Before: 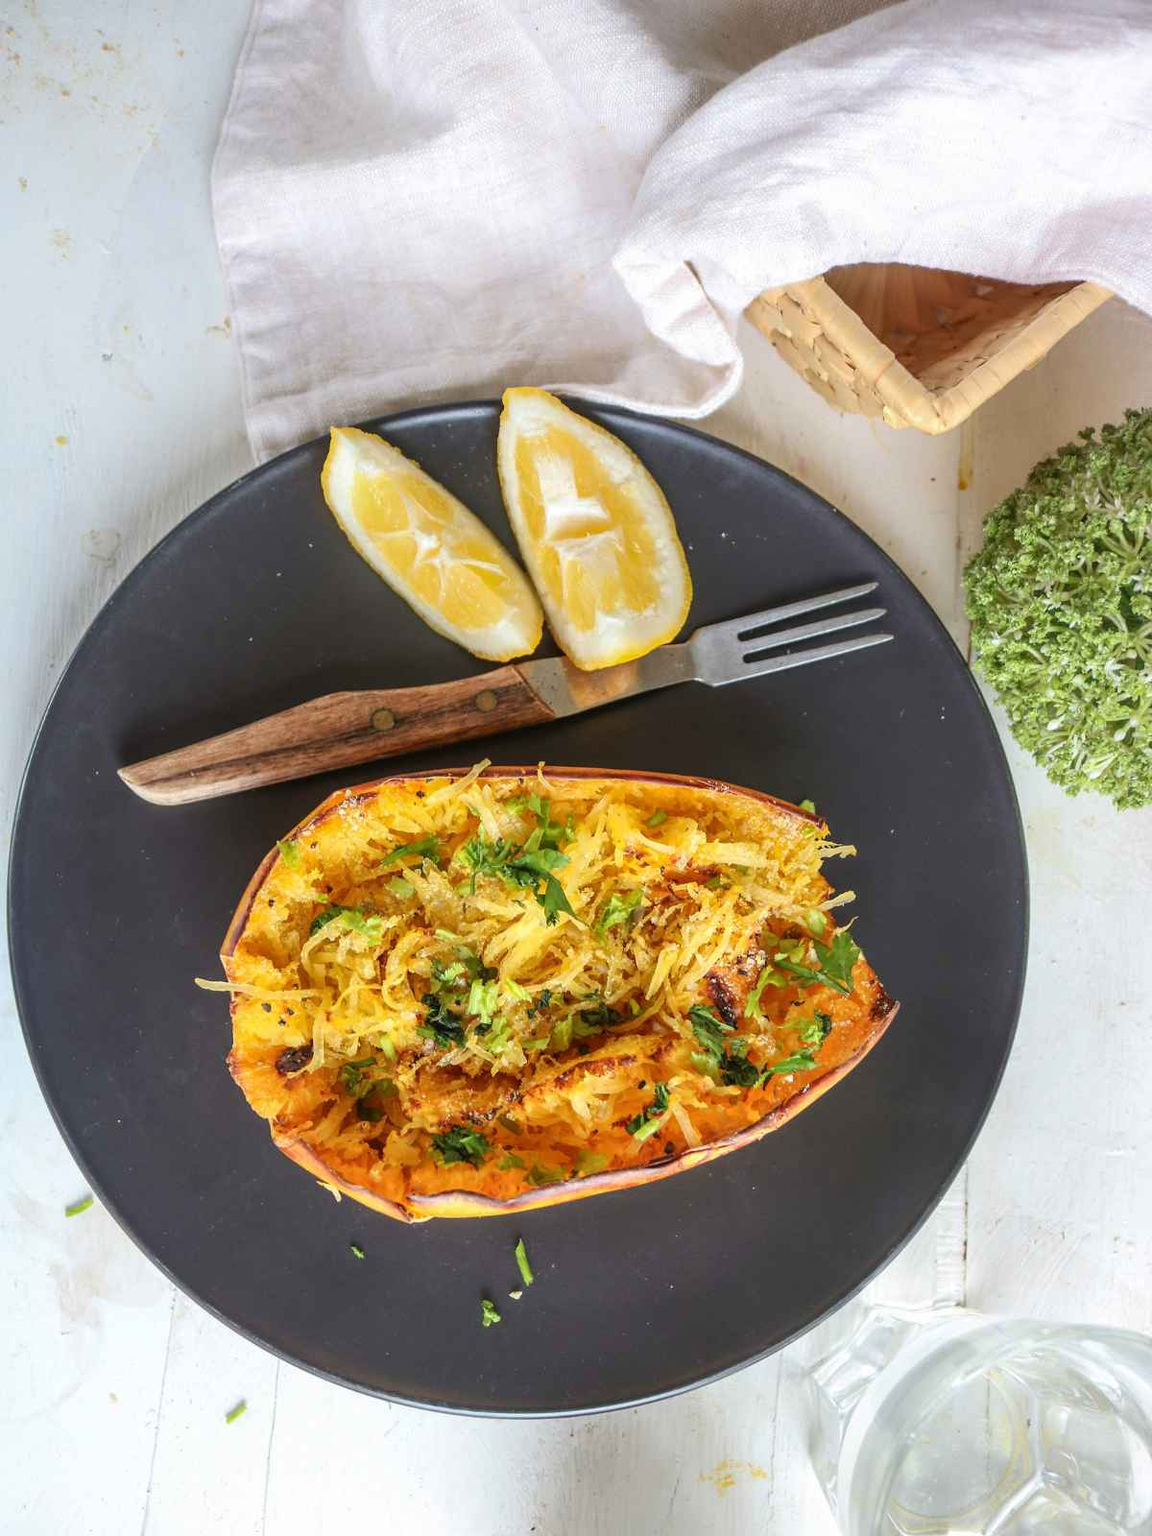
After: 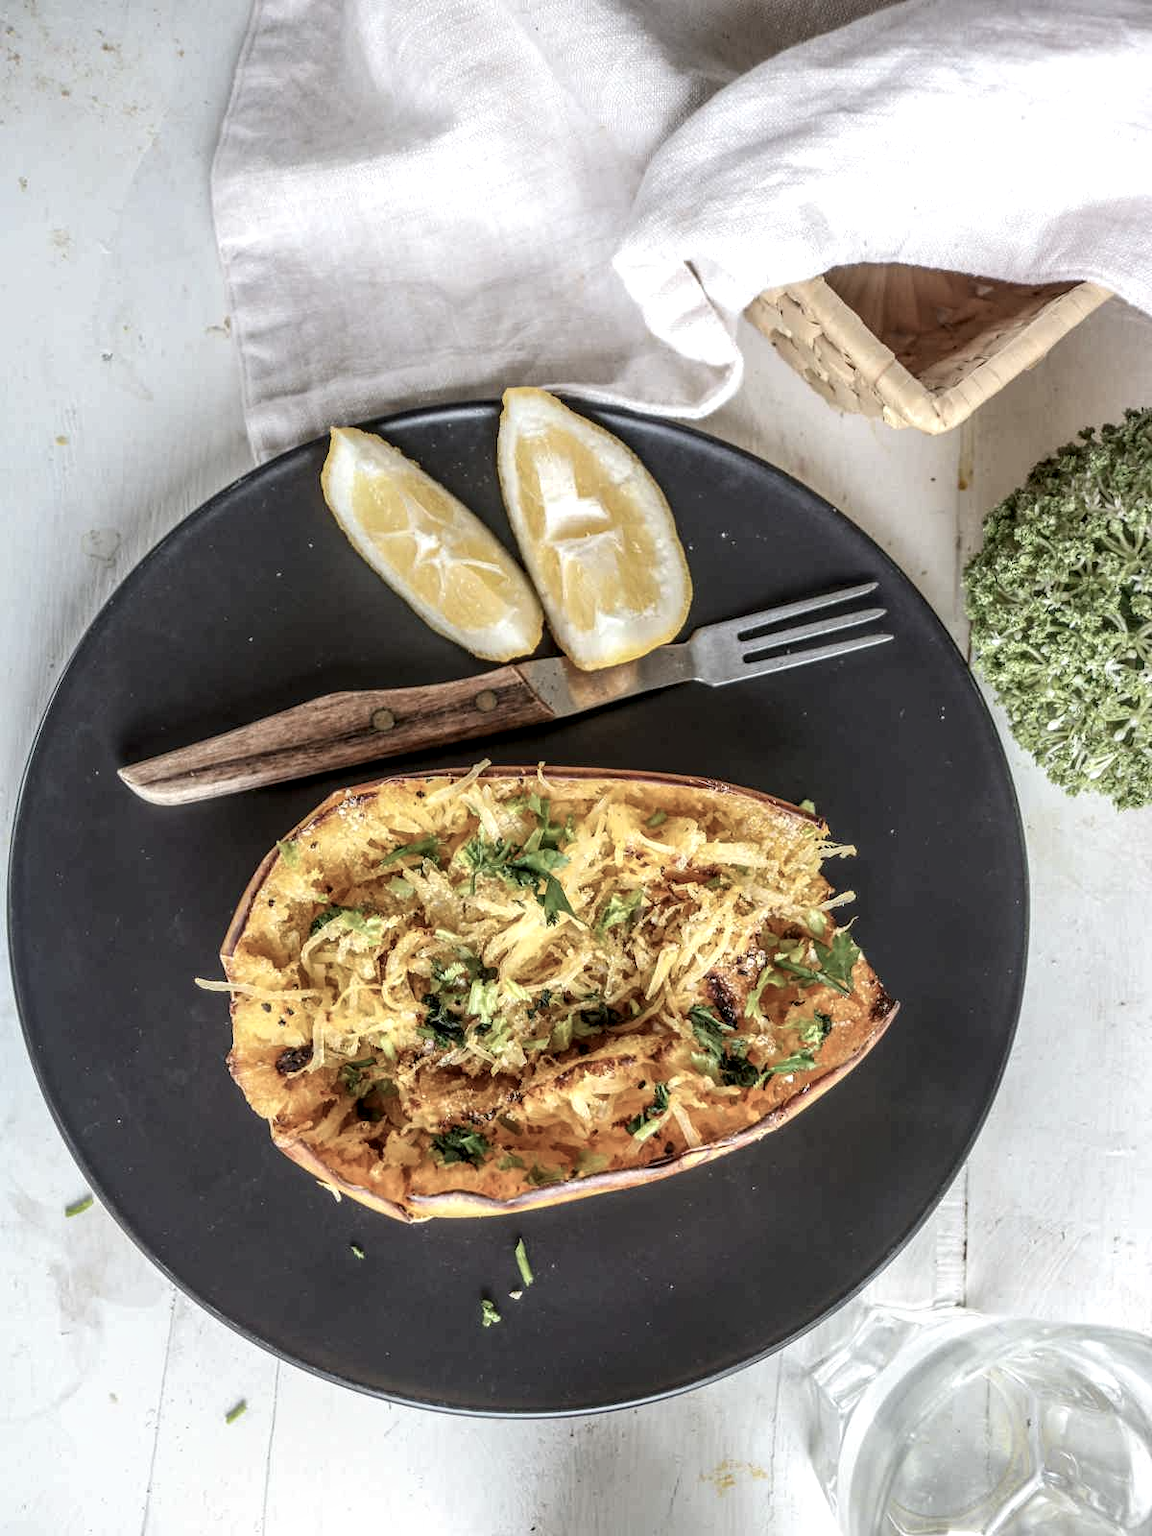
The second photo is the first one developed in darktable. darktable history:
color balance: contrast fulcrum 17.78%
contrast brightness saturation: contrast -0.05, saturation -0.41
local contrast: highlights 60%, shadows 60%, detail 160%
